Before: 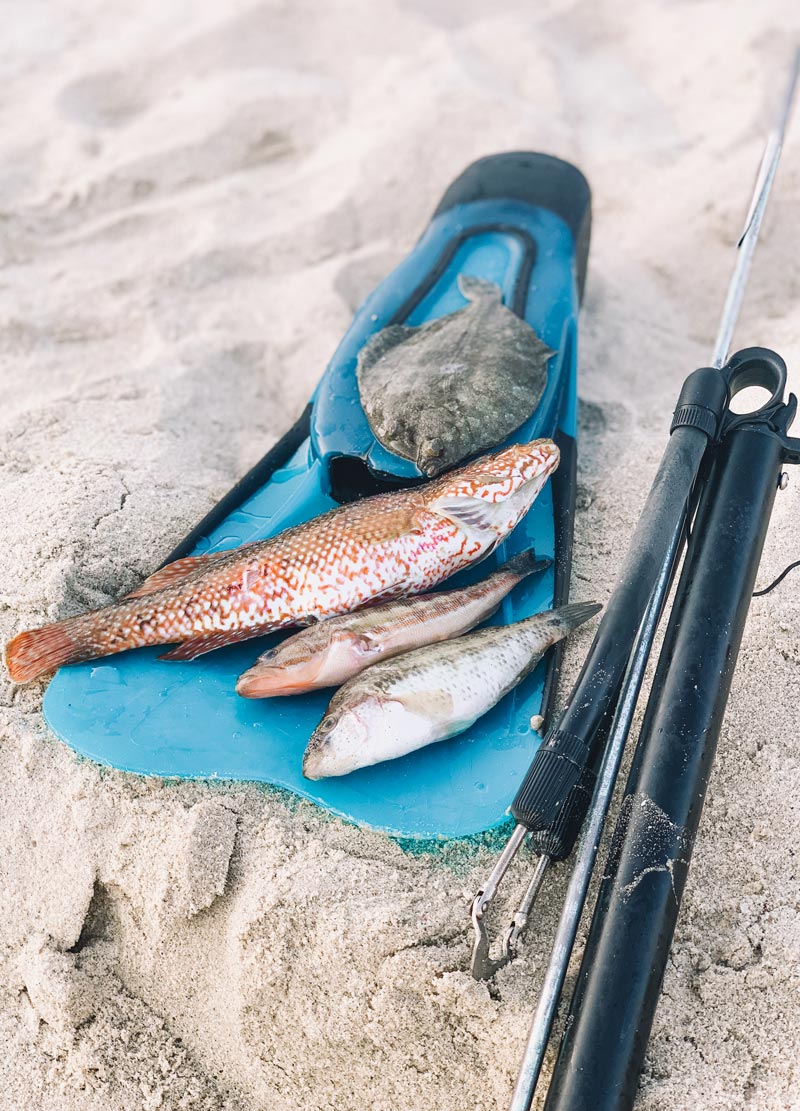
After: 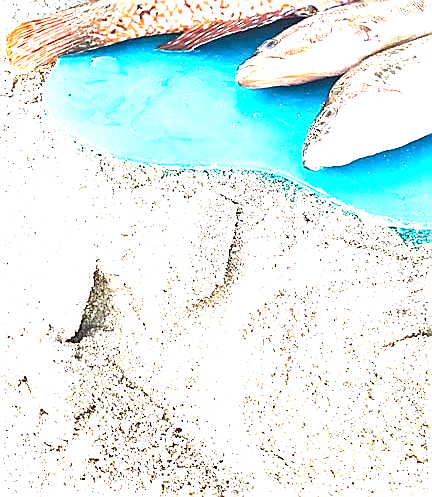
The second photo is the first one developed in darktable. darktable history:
sharpen: radius 1.403, amount 1.24, threshold 0.816
exposure: exposure 1.999 EV, compensate exposure bias true, compensate highlight preservation false
crop and rotate: top 54.994%, right 45.898%, bottom 0.186%
